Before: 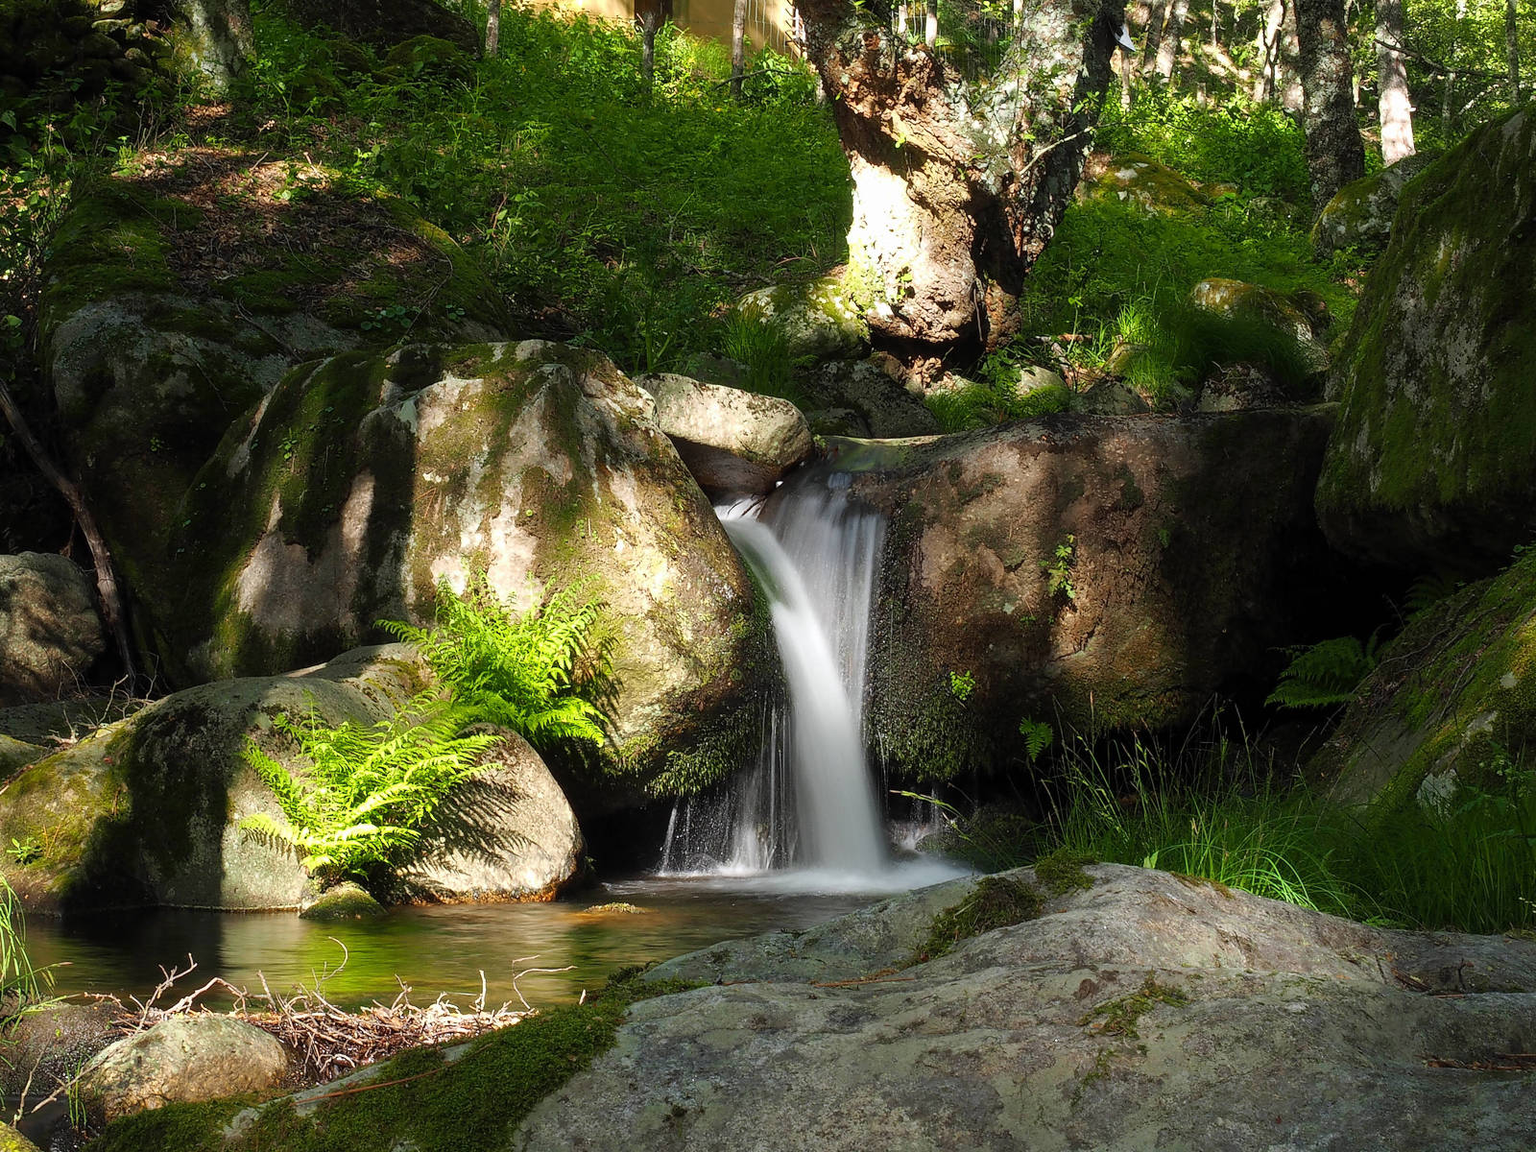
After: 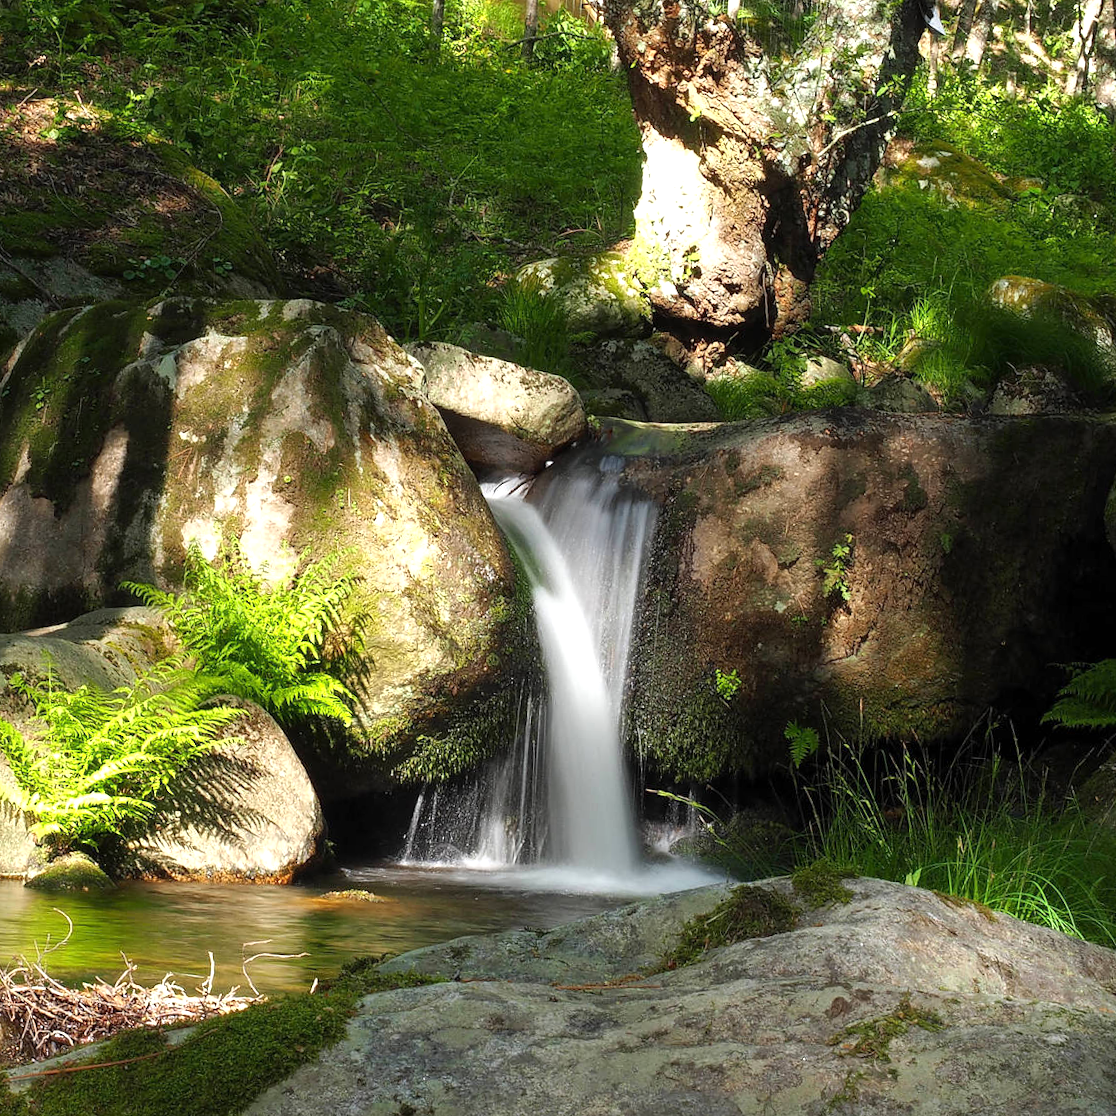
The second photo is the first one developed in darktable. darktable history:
crop and rotate: angle -3.27°, left 14.277%, top 0.028%, right 10.766%, bottom 0.028%
exposure: exposure 0.367 EV, compensate highlight preservation false
